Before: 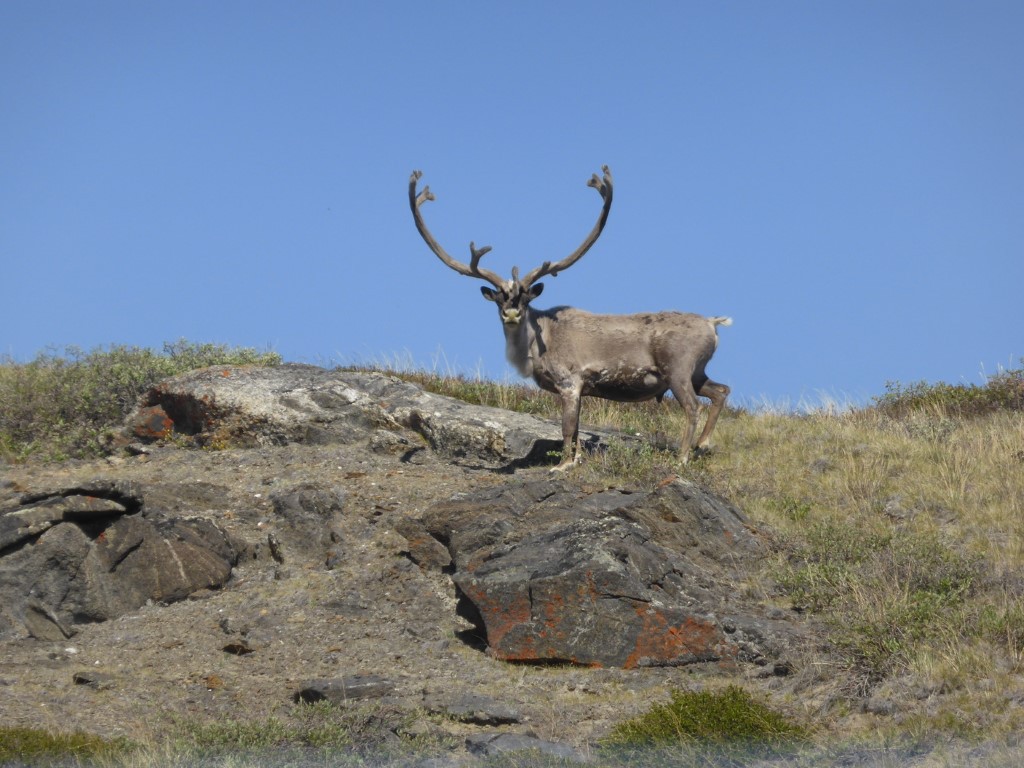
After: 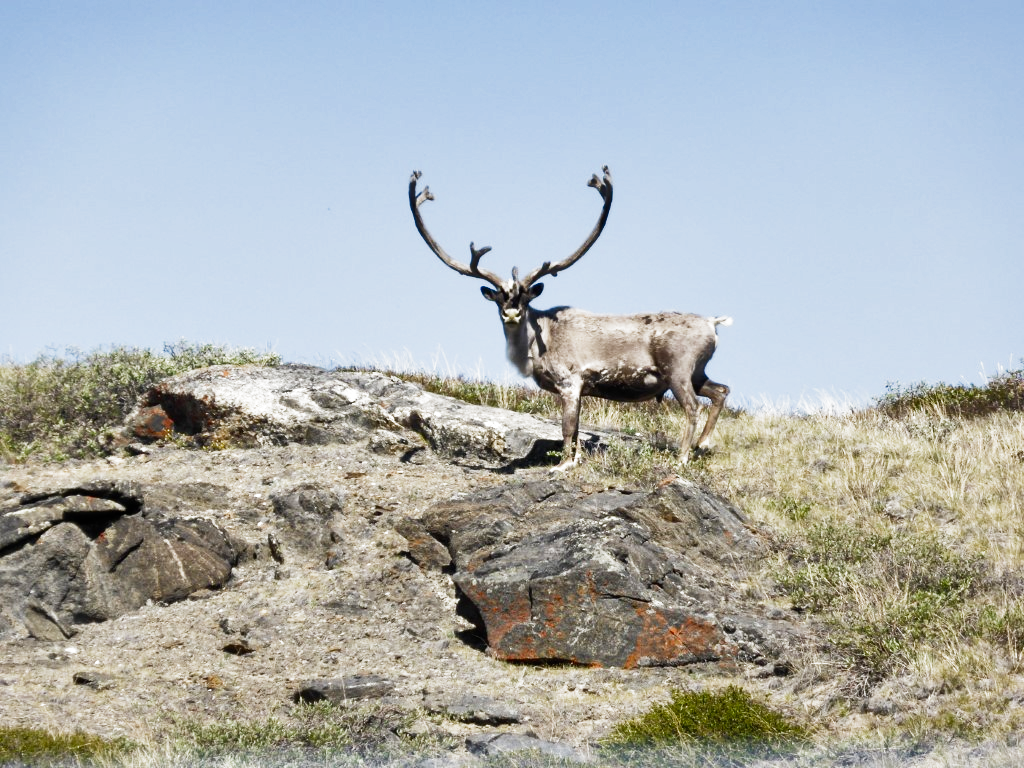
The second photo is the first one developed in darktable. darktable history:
tone equalizer: -8 EV -0.75 EV, -7 EV -0.7 EV, -6 EV -0.6 EV, -5 EV -0.4 EV, -3 EV 0.4 EV, -2 EV 0.6 EV, -1 EV 0.7 EV, +0 EV 0.75 EV, edges refinement/feathering 500, mask exposure compensation -1.57 EV, preserve details no
shadows and highlights: shadows color adjustment 97.66%, soften with gaussian
filmic rgb: middle gray luminance 9.23%, black relative exposure -10.55 EV, white relative exposure 3.45 EV, threshold 6 EV, target black luminance 0%, hardness 5.98, latitude 59.69%, contrast 1.087, highlights saturation mix 5%, shadows ↔ highlights balance 29.23%, add noise in highlights 0, preserve chrominance no, color science v3 (2019), use custom middle-gray values true, iterations of high-quality reconstruction 0, contrast in highlights soft, enable highlight reconstruction true
